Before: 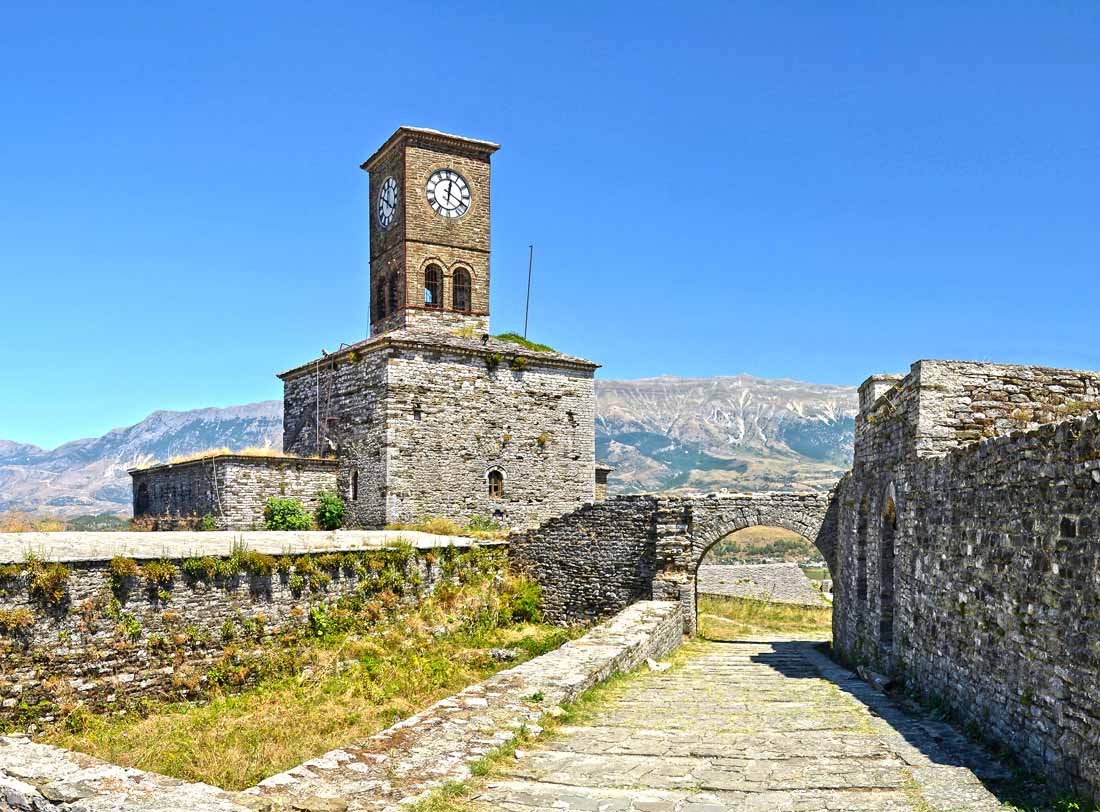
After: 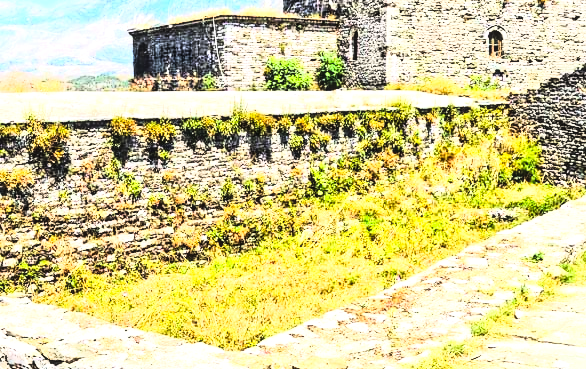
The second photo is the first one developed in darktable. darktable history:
local contrast: on, module defaults
tone curve: curves: ch0 [(0, 0) (0.003, 0.003) (0.011, 0.006) (0.025, 0.012) (0.044, 0.02) (0.069, 0.023) (0.1, 0.029) (0.136, 0.037) (0.177, 0.058) (0.224, 0.084) (0.277, 0.137) (0.335, 0.209) (0.399, 0.336) (0.468, 0.478) (0.543, 0.63) (0.623, 0.789) (0.709, 0.903) (0.801, 0.967) (0.898, 0.987) (1, 1)], color space Lab, linked channels, preserve colors none
crop and rotate: top 54.275%, right 46.697%, bottom 0.208%
exposure: exposure 0.827 EV, compensate highlight preservation false
